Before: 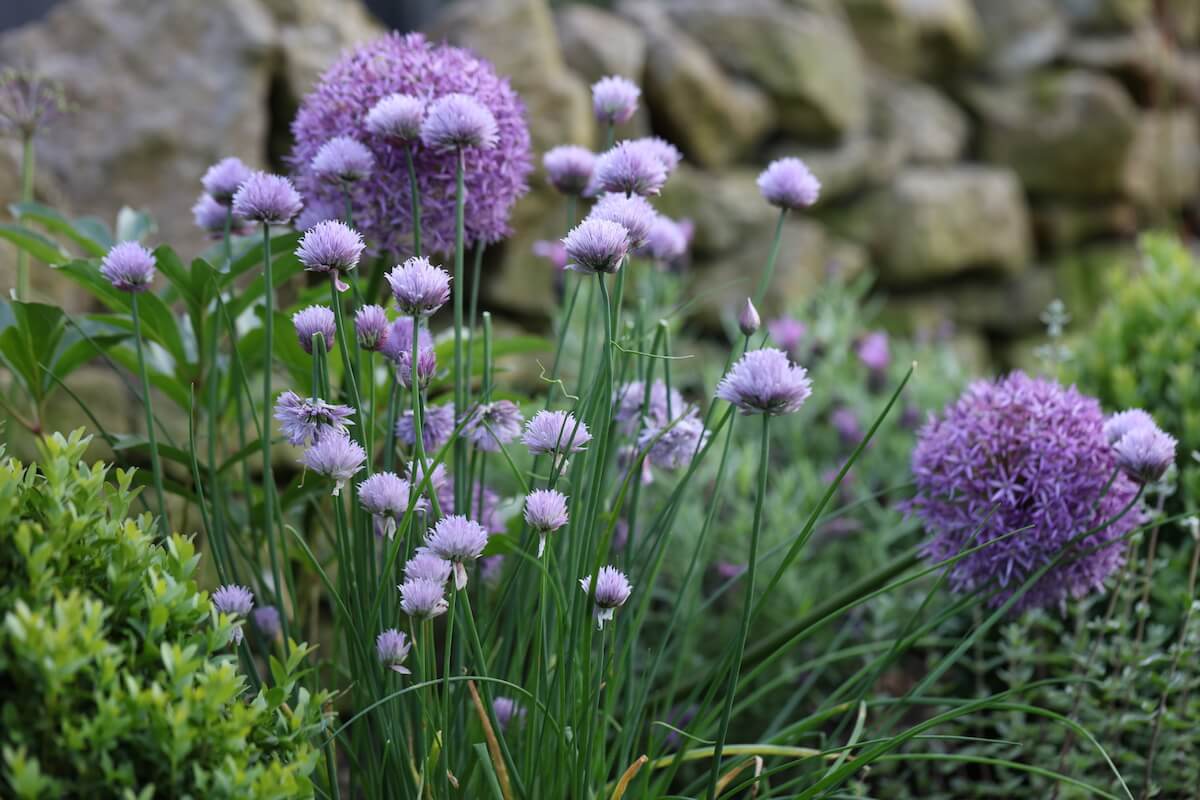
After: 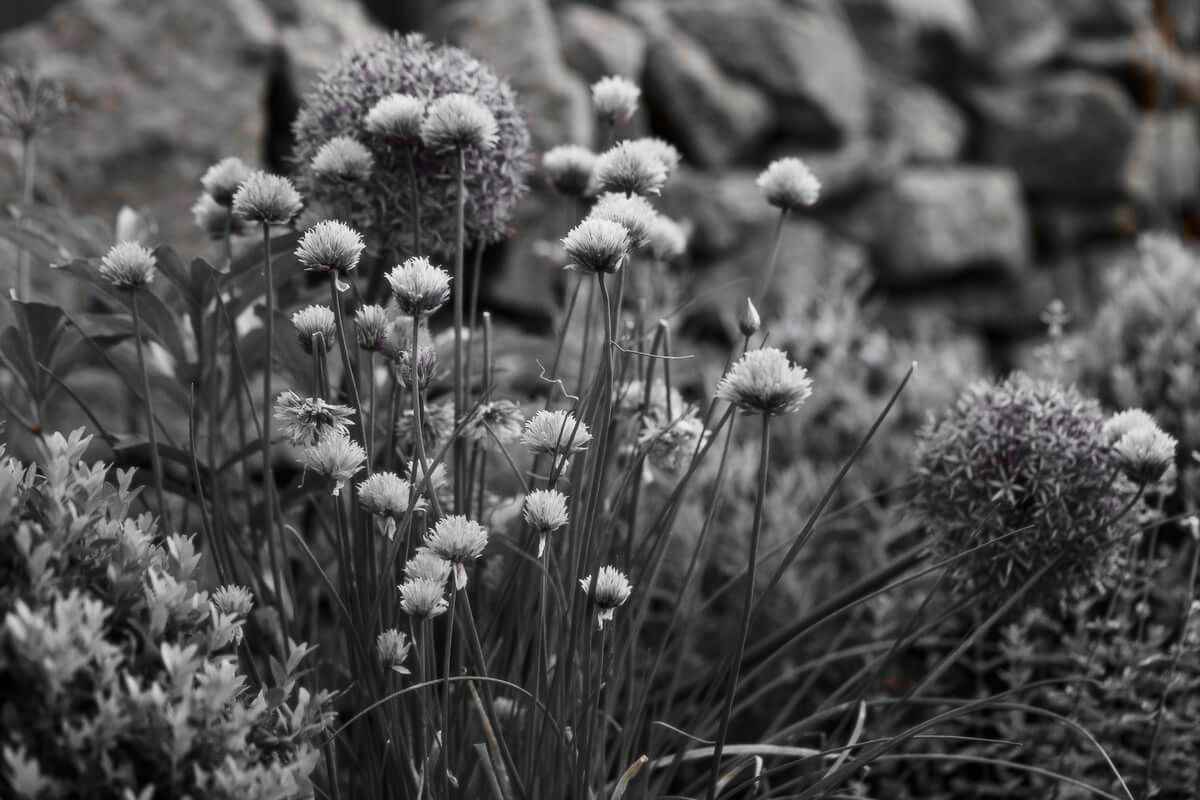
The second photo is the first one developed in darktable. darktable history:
color zones: curves: ch0 [(0, 0.65) (0.096, 0.644) (0.221, 0.539) (0.429, 0.5) (0.571, 0.5) (0.714, 0.5) (0.857, 0.5) (1, 0.65)]; ch1 [(0, 0.5) (0.143, 0.5) (0.257, -0.002) (0.429, 0.04) (0.571, -0.001) (0.714, -0.015) (0.857, 0.024) (1, 0.5)]
contrast brightness saturation: contrast 0.19, brightness -0.11, saturation 0.21
soften: size 10%, saturation 50%, brightness 0.2 EV, mix 10%
